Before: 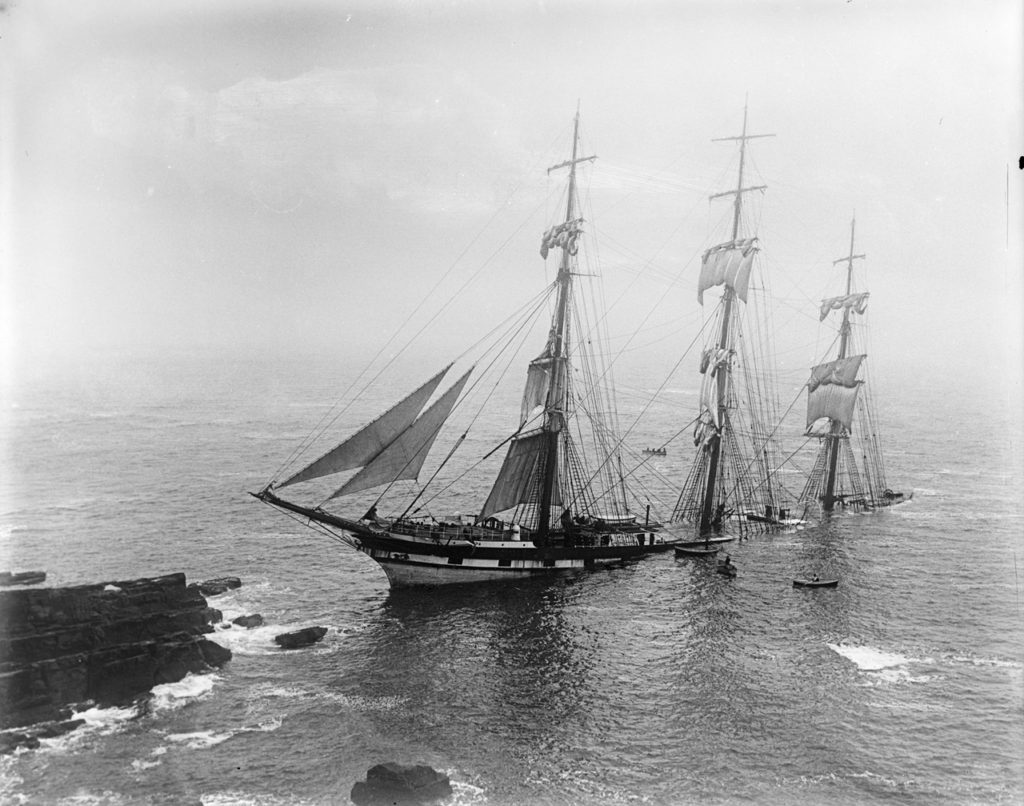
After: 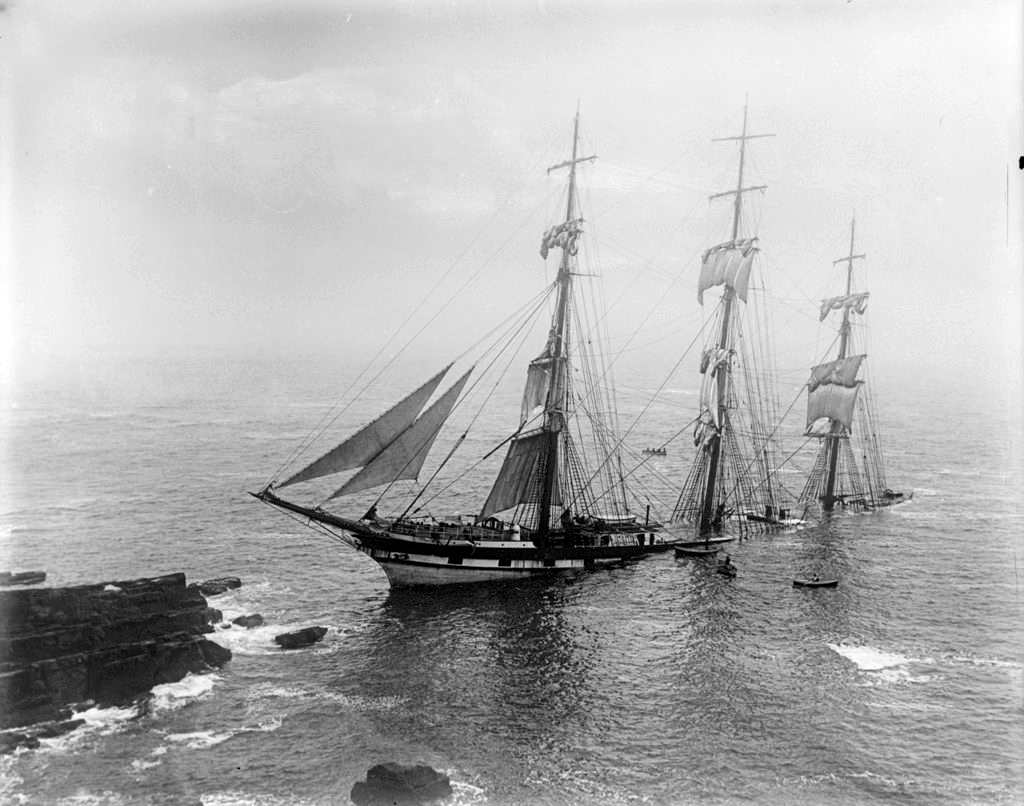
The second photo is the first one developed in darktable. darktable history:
local contrast: highlights 102%, shadows 101%, detail 119%, midtone range 0.2
color balance rgb: perceptual saturation grading › global saturation 20%, perceptual saturation grading › highlights -24.777%, perceptual saturation grading › shadows 23.963%, global vibrance 14.594%
color zones: curves: ch0 [(0, 0.553) (0.123, 0.58) (0.23, 0.419) (0.468, 0.155) (0.605, 0.132) (0.723, 0.063) (0.833, 0.172) (0.921, 0.468)]; ch1 [(0.025, 0.645) (0.229, 0.584) (0.326, 0.551) (0.537, 0.446) (0.599, 0.911) (0.708, 1) (0.805, 0.944)]; ch2 [(0.086, 0.468) (0.254, 0.464) (0.638, 0.564) (0.702, 0.592) (0.768, 0.564)]
